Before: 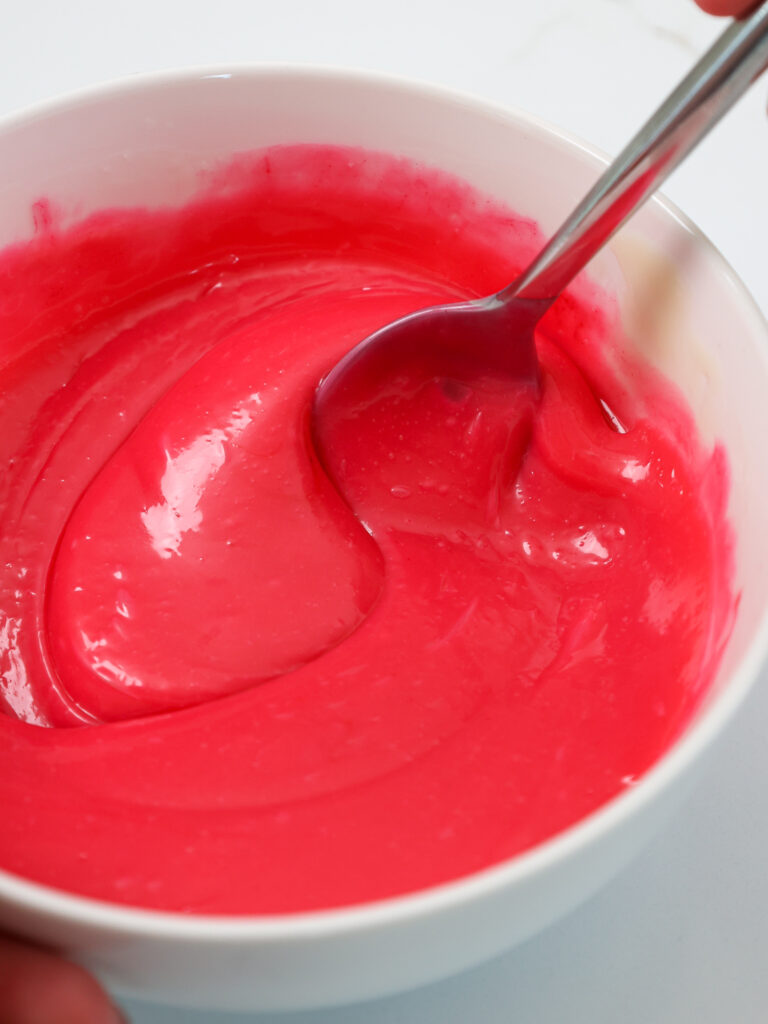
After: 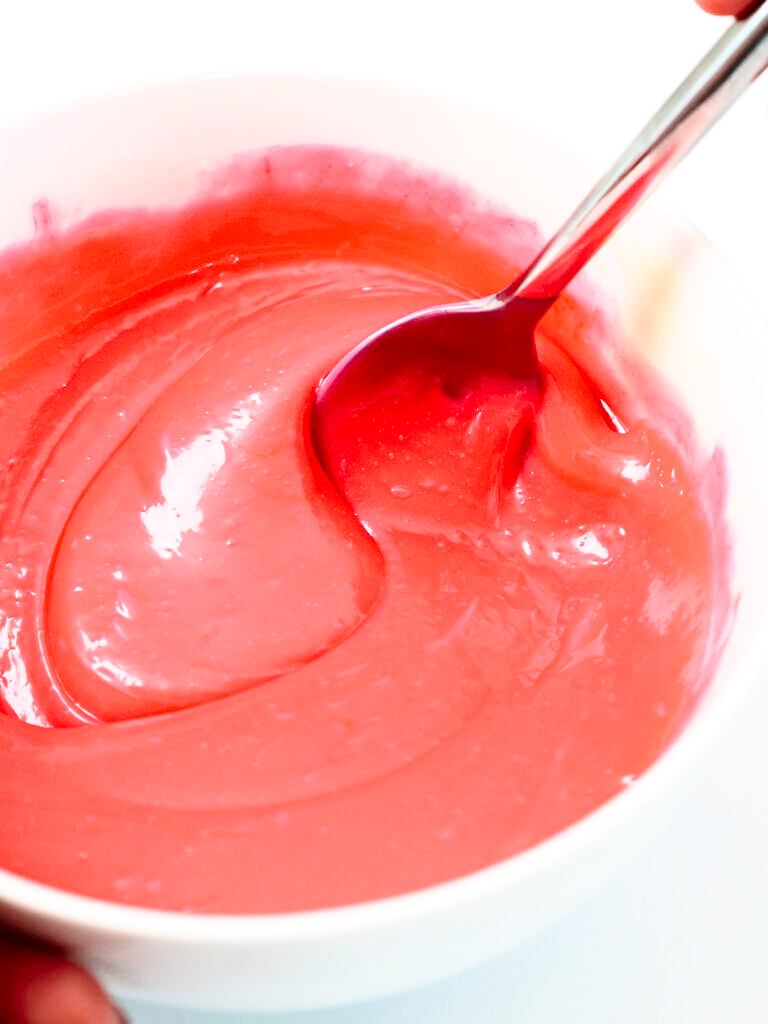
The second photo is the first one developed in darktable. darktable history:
contrast brightness saturation: contrast 0.275
tone equalizer: -8 EV -0.419 EV, -7 EV -0.395 EV, -6 EV -0.355 EV, -5 EV -0.191 EV, -3 EV 0.207 EV, -2 EV 0.345 EV, -1 EV 0.386 EV, +0 EV 0.437 EV, edges refinement/feathering 500, mask exposure compensation -1.57 EV, preserve details no
base curve: curves: ch0 [(0, 0) (0.028, 0.03) (0.121, 0.232) (0.46, 0.748) (0.859, 0.968) (1, 1)], preserve colors none
